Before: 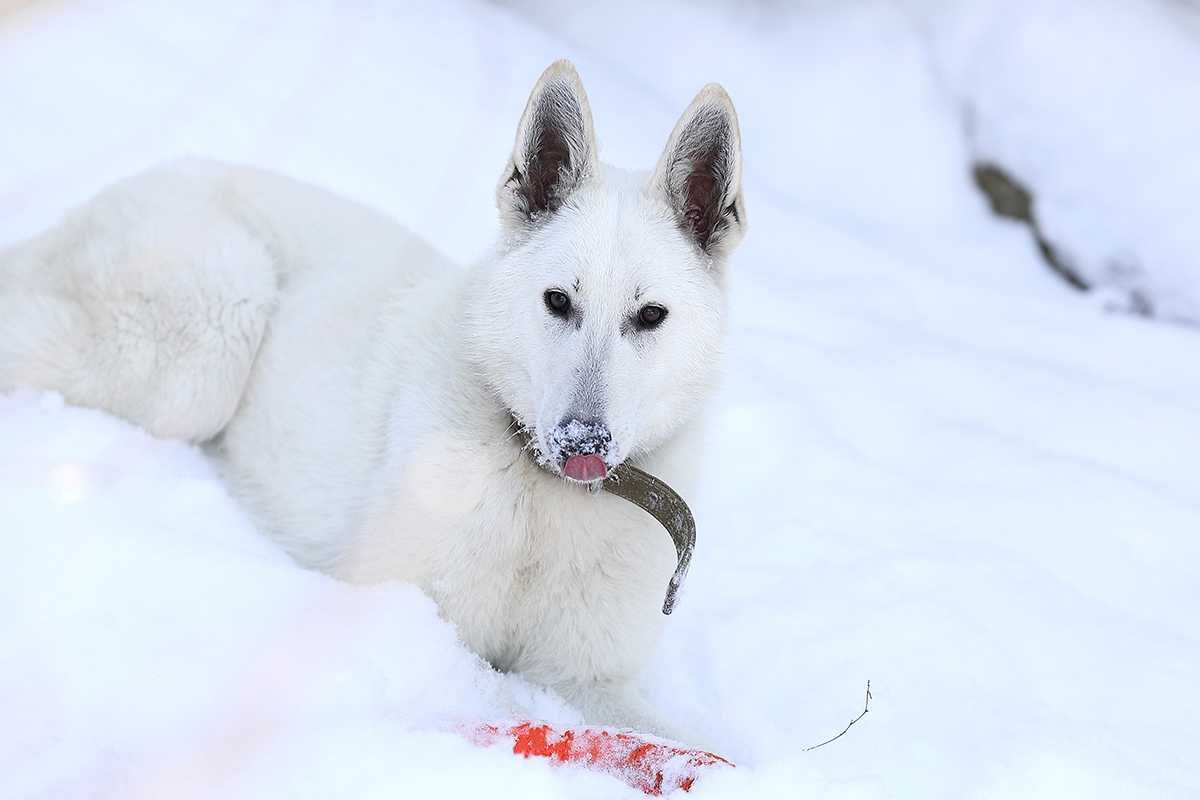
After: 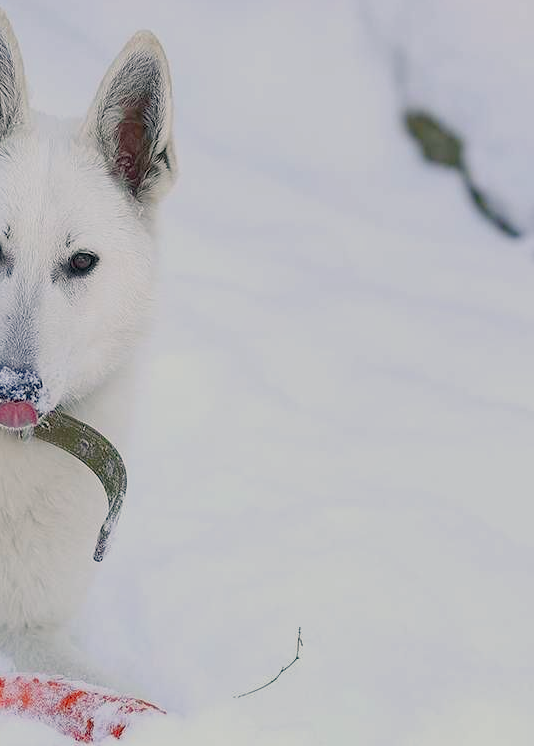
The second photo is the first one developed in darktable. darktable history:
local contrast: highlights 105%, shadows 98%, detail 119%, midtone range 0.2
crop: left 47.472%, top 6.628%, right 7.954%
color correction: highlights a* 4.25, highlights b* 4.98, shadows a* -7.29, shadows b* 4.65
color balance rgb: power › chroma 0.48%, power › hue 258.33°, perceptual saturation grading › global saturation 20%, perceptual saturation grading › highlights -49.741%, perceptual saturation grading › shadows 25.539%, perceptual brilliance grading › global brilliance -1.068%, perceptual brilliance grading › highlights -1.23%, perceptual brilliance grading › mid-tones -0.604%, perceptual brilliance grading › shadows -1.389%, global vibrance 23.647%, contrast -24.864%
